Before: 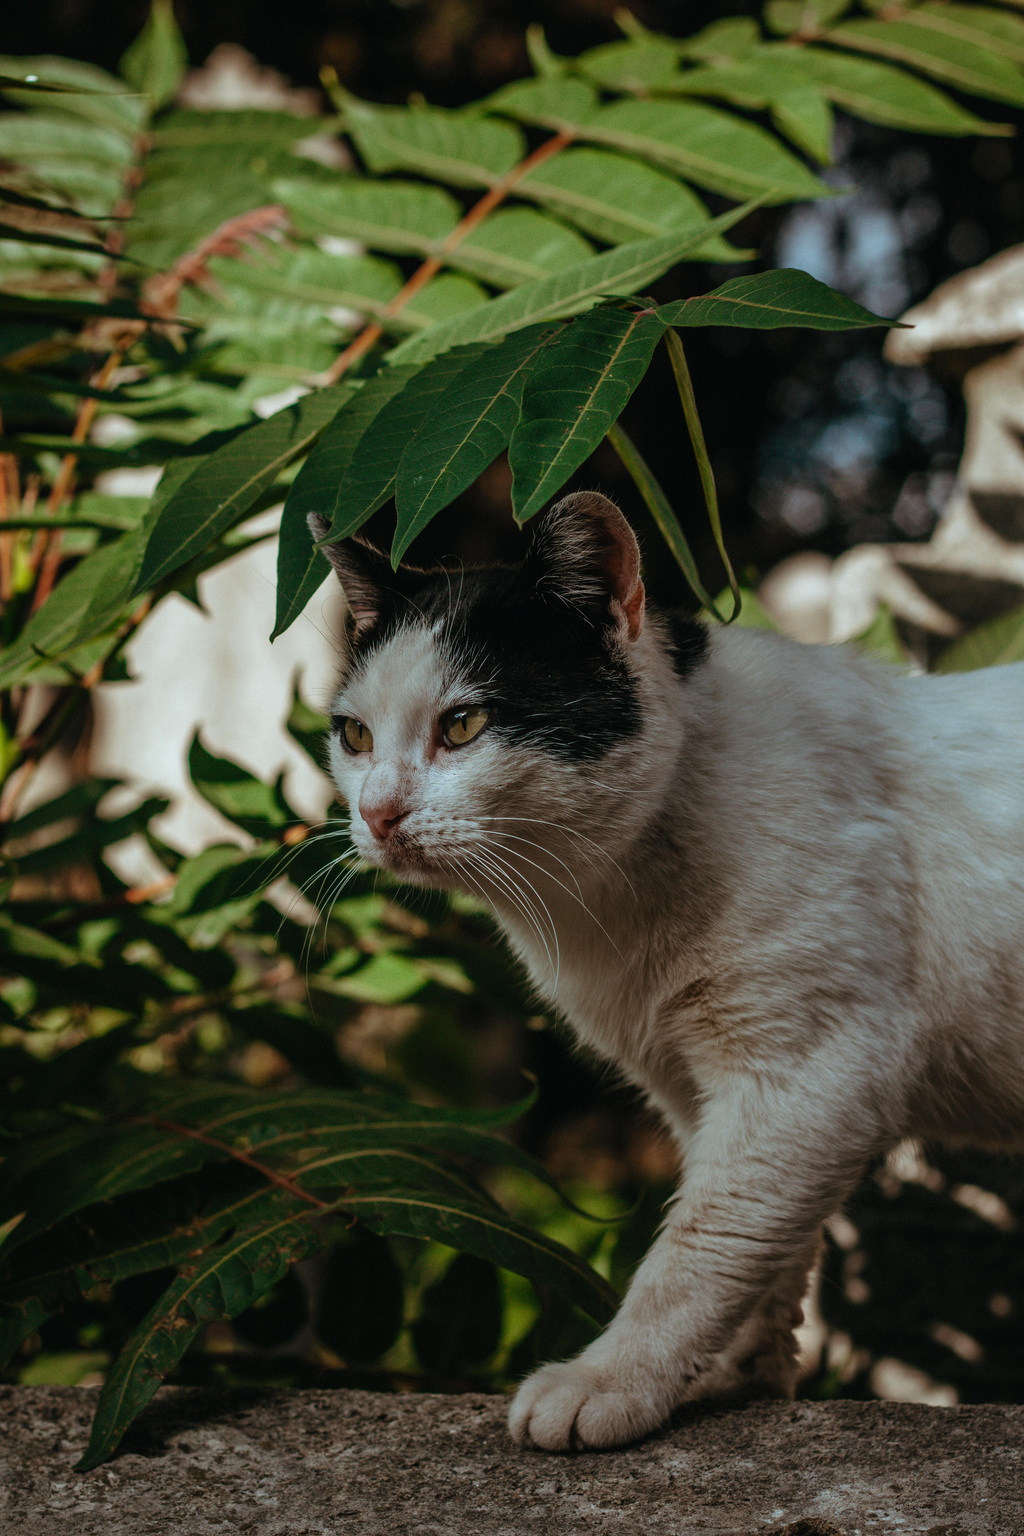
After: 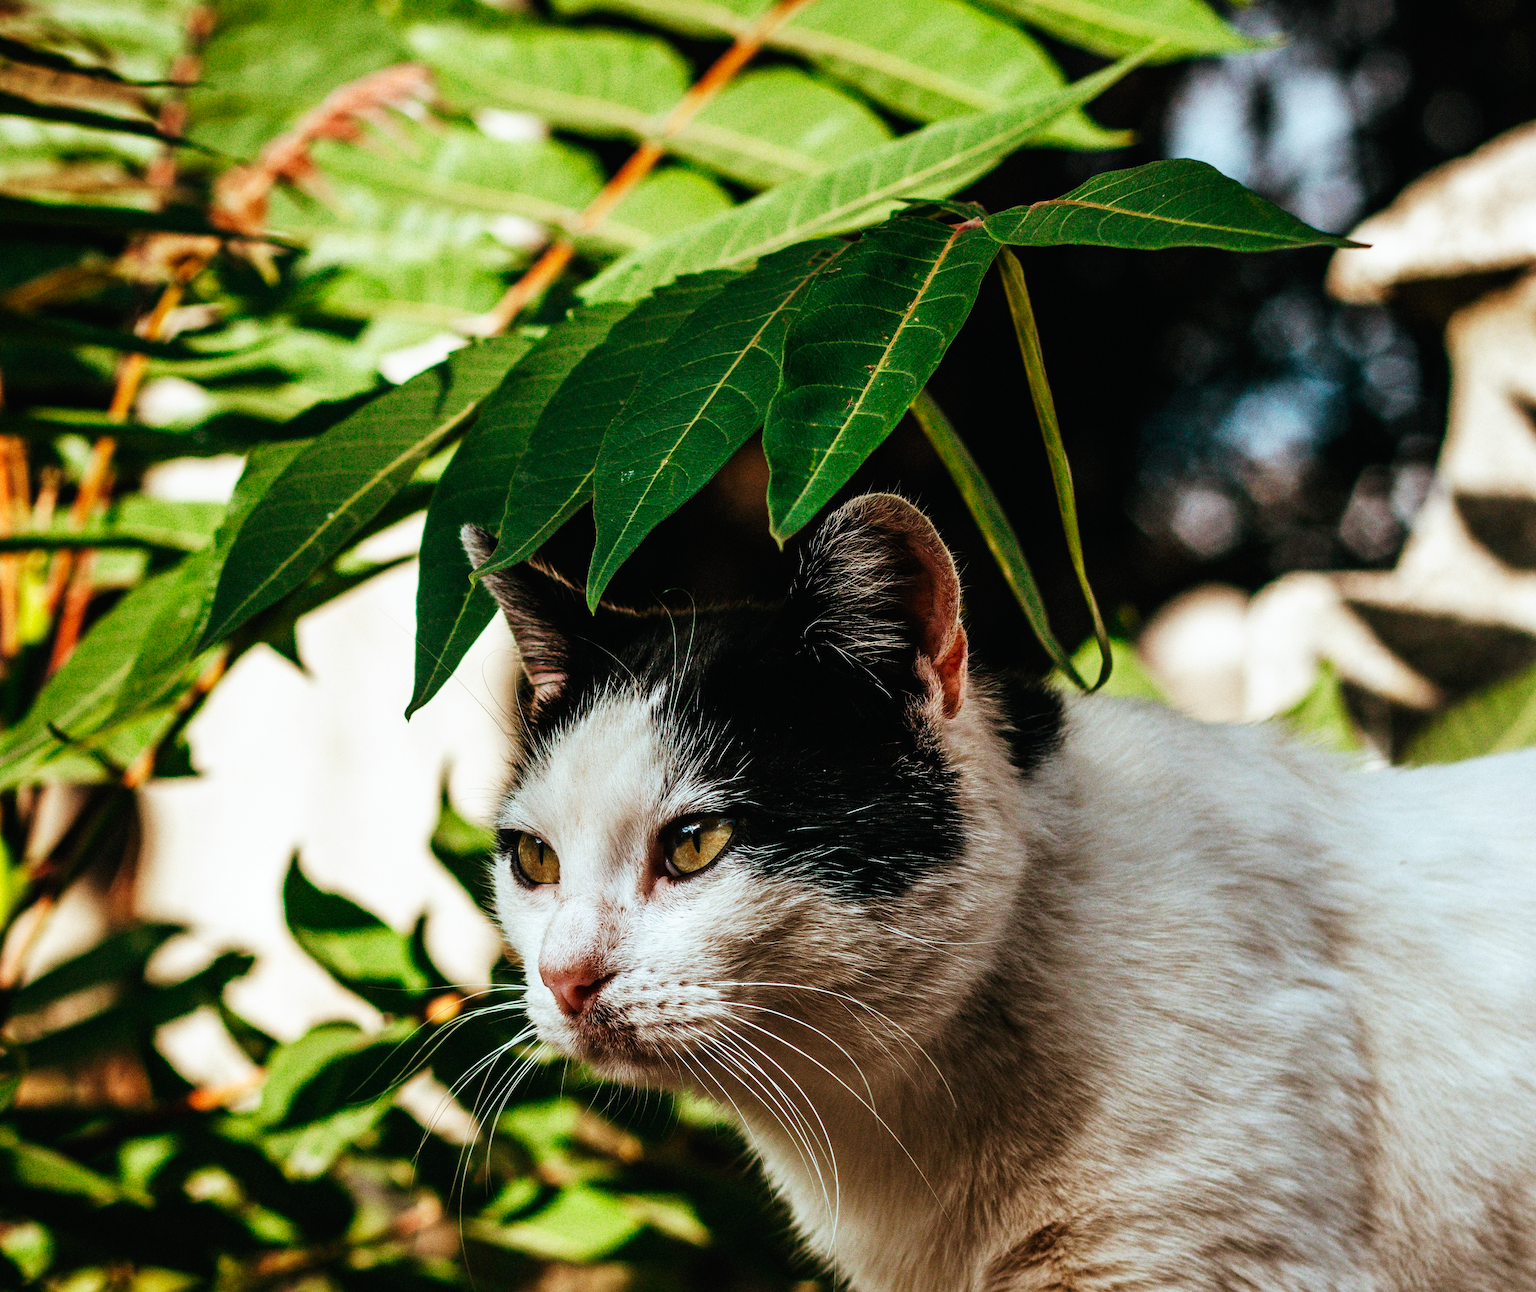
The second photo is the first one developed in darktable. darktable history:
crop and rotate: top 10.605%, bottom 33.274%
base curve: curves: ch0 [(0, 0) (0.007, 0.004) (0.027, 0.03) (0.046, 0.07) (0.207, 0.54) (0.442, 0.872) (0.673, 0.972) (1, 1)], preserve colors none
